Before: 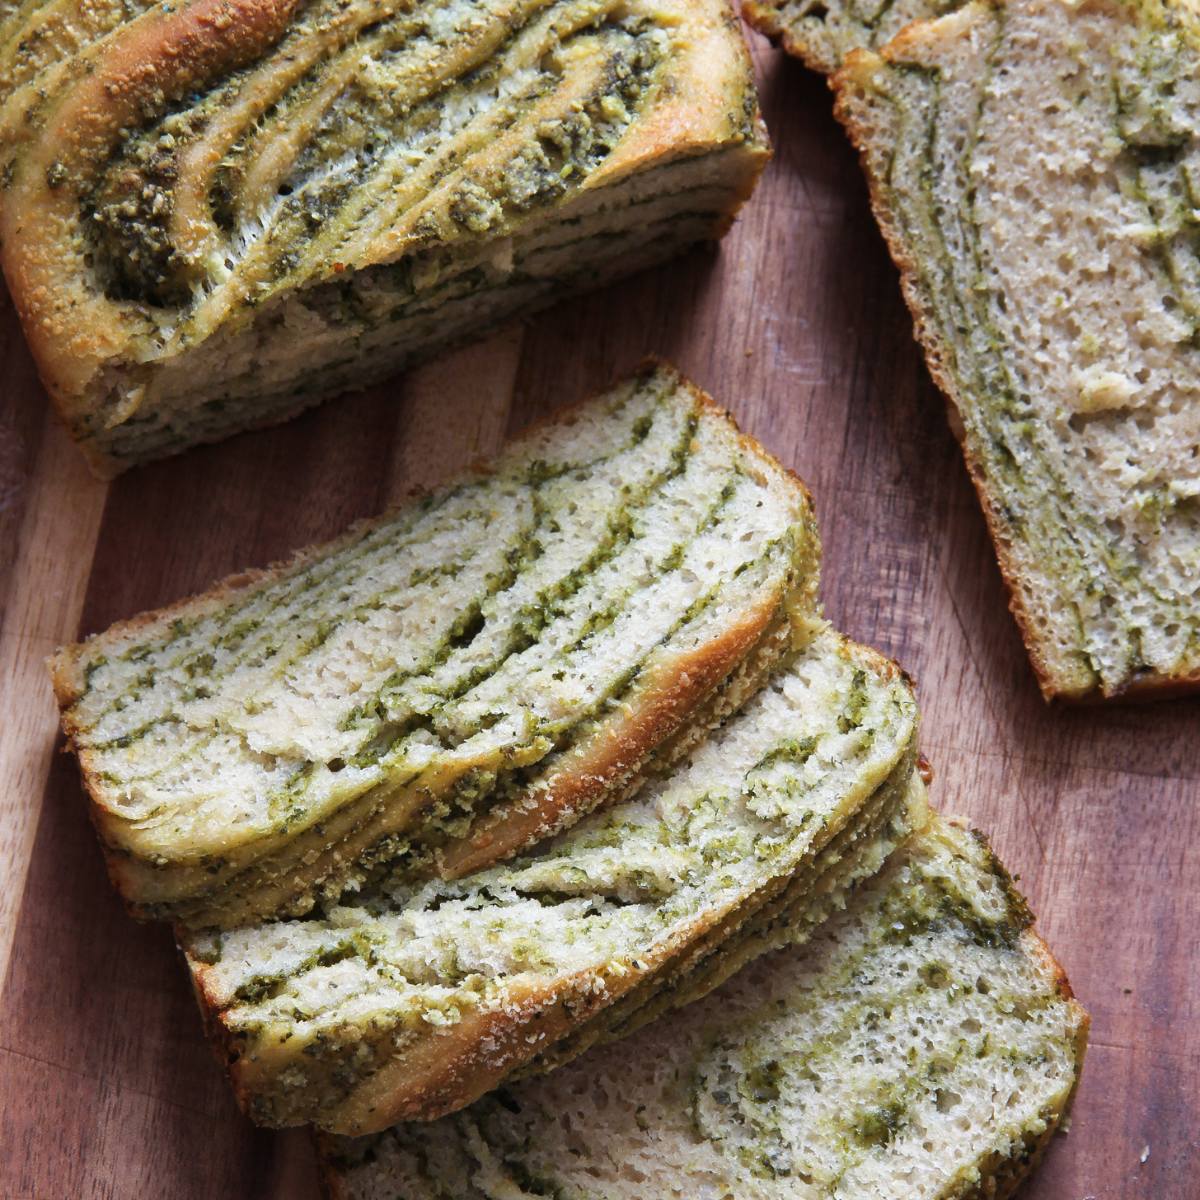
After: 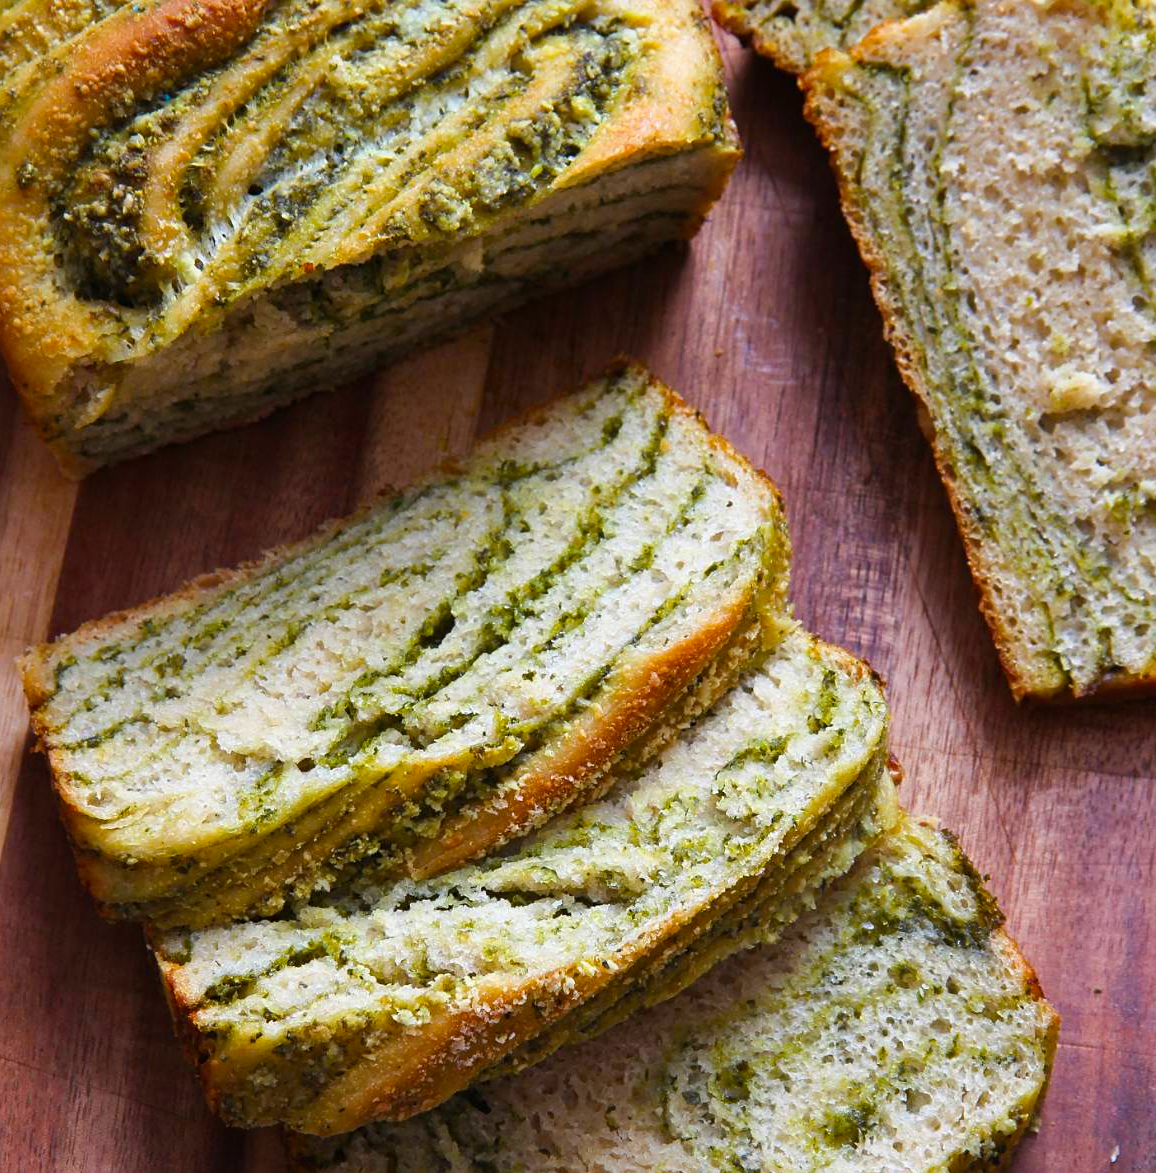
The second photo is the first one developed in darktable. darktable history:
velvia: strength 32%, mid-tones bias 0.2
crop and rotate: left 2.536%, right 1.107%, bottom 2.246%
sharpen: amount 0.2
